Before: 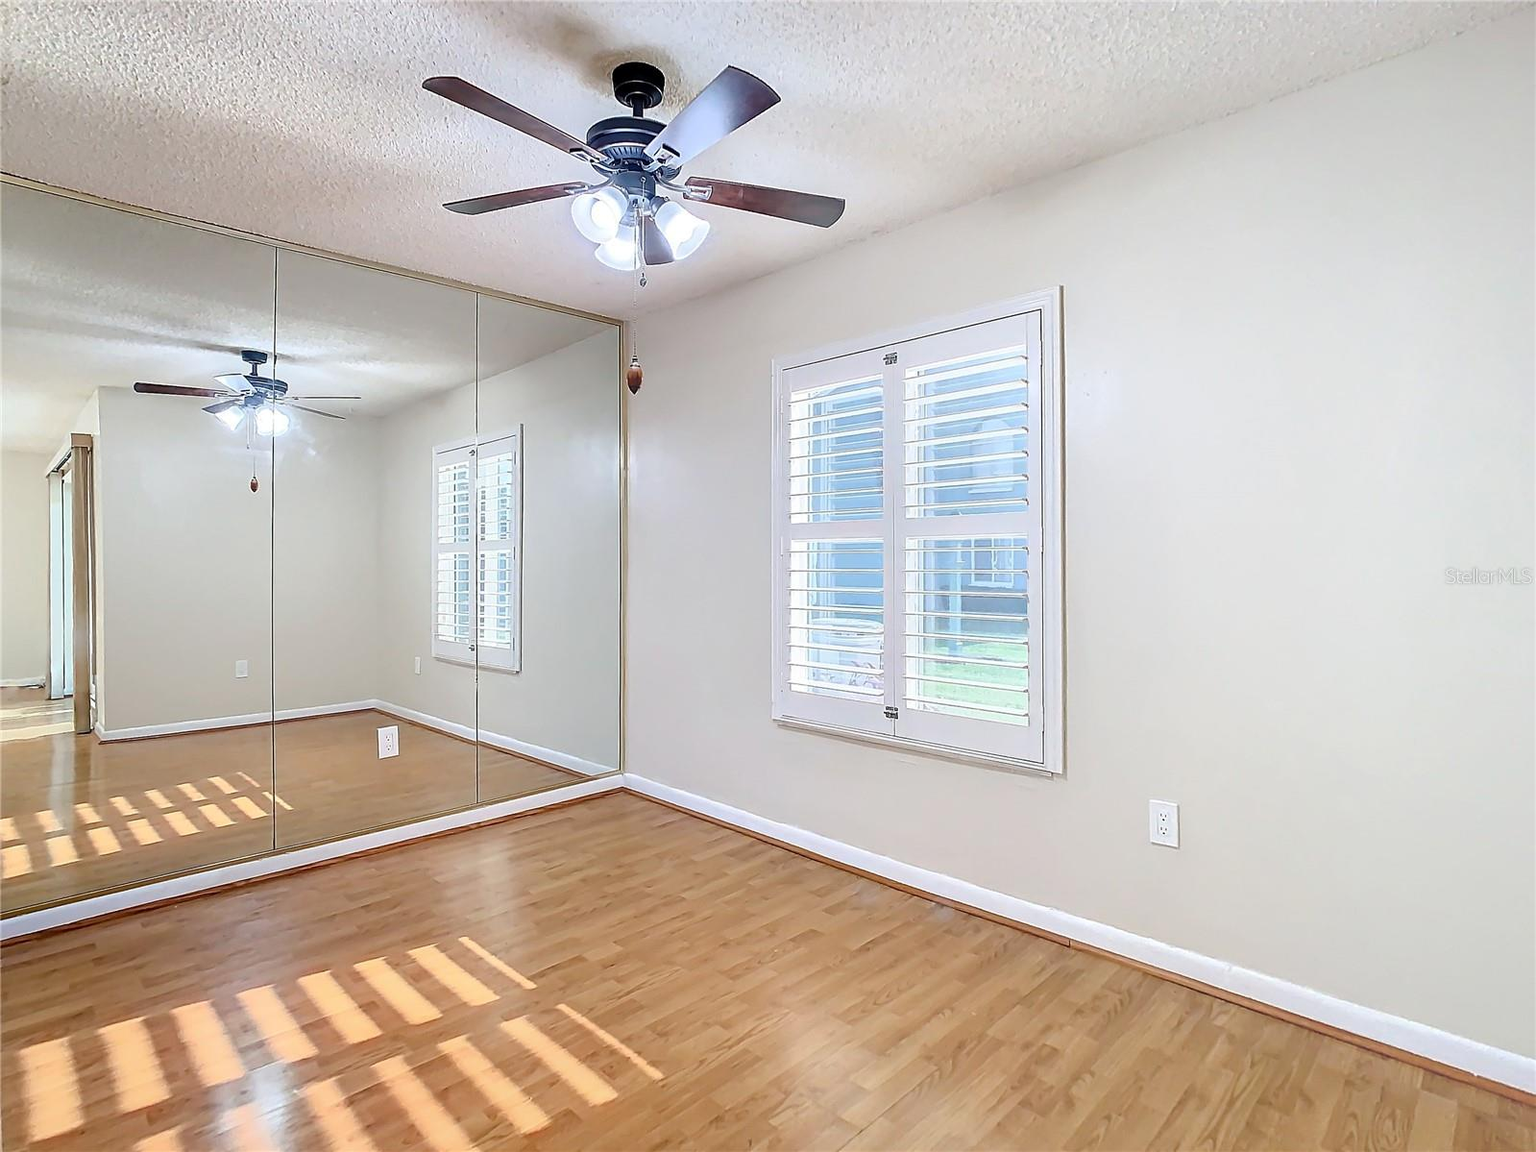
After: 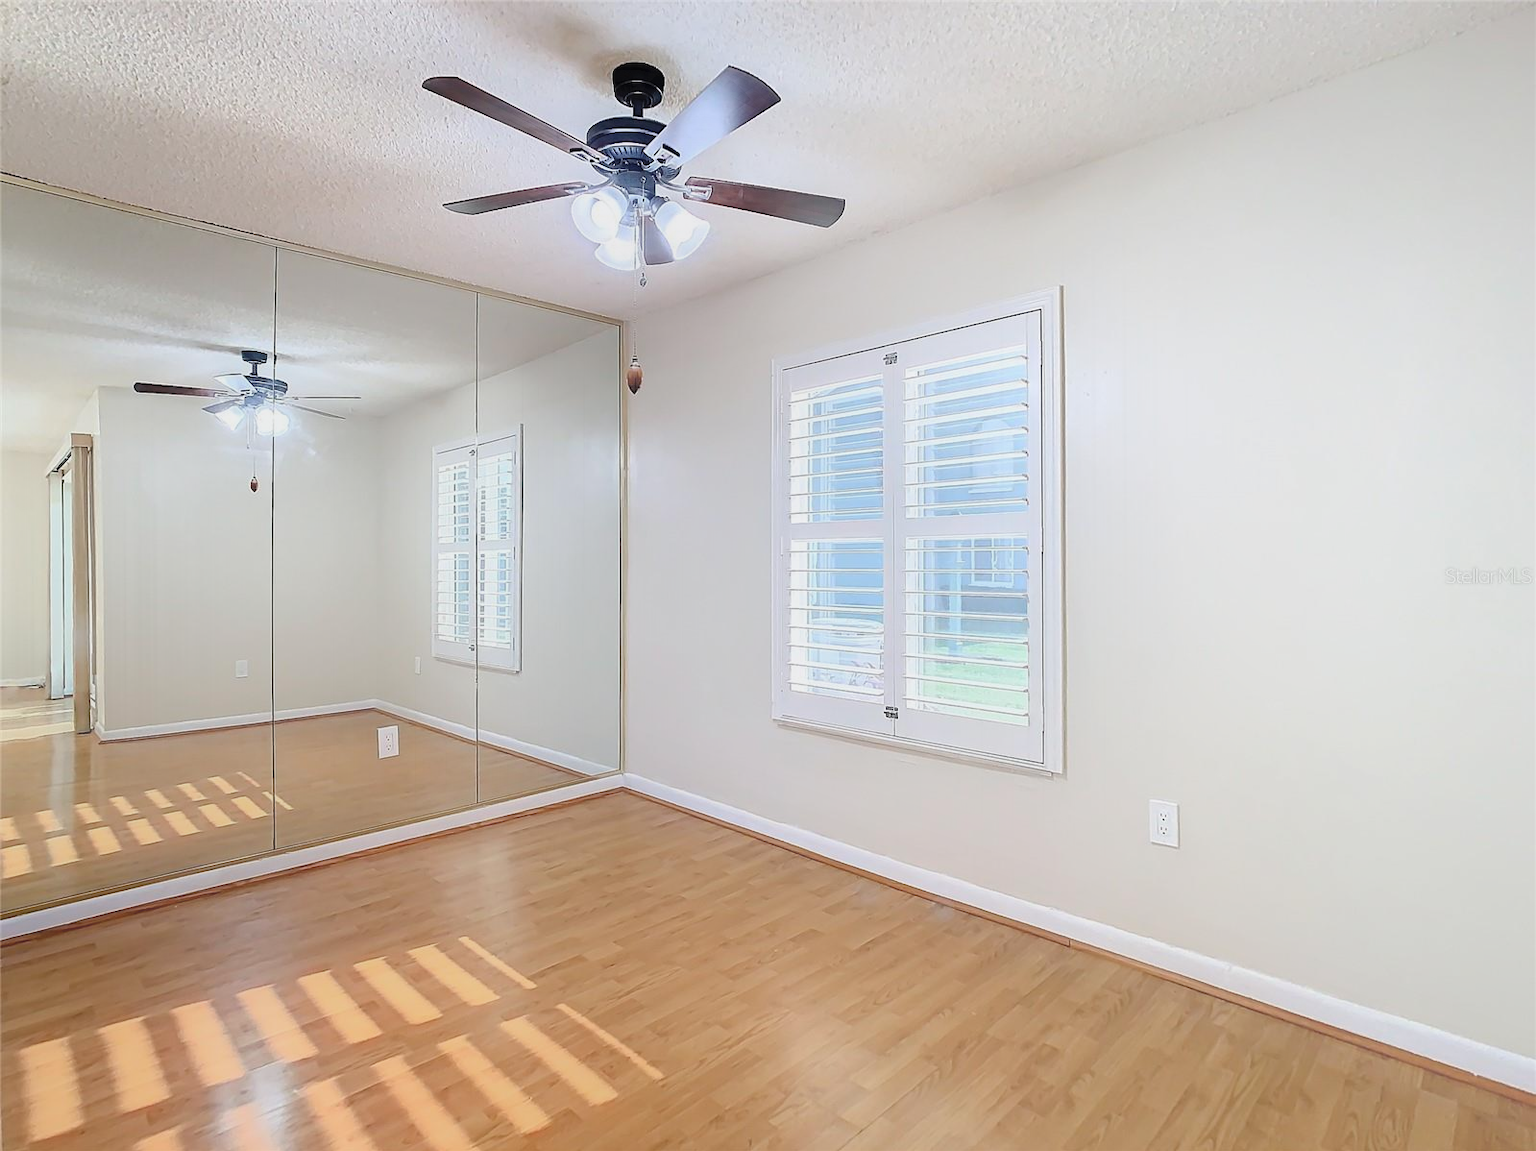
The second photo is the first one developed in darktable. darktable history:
contrast equalizer: octaves 7, y [[0.6 ×6], [0.55 ×6], [0 ×6], [0 ×6], [0 ×6]], mix -0.981
